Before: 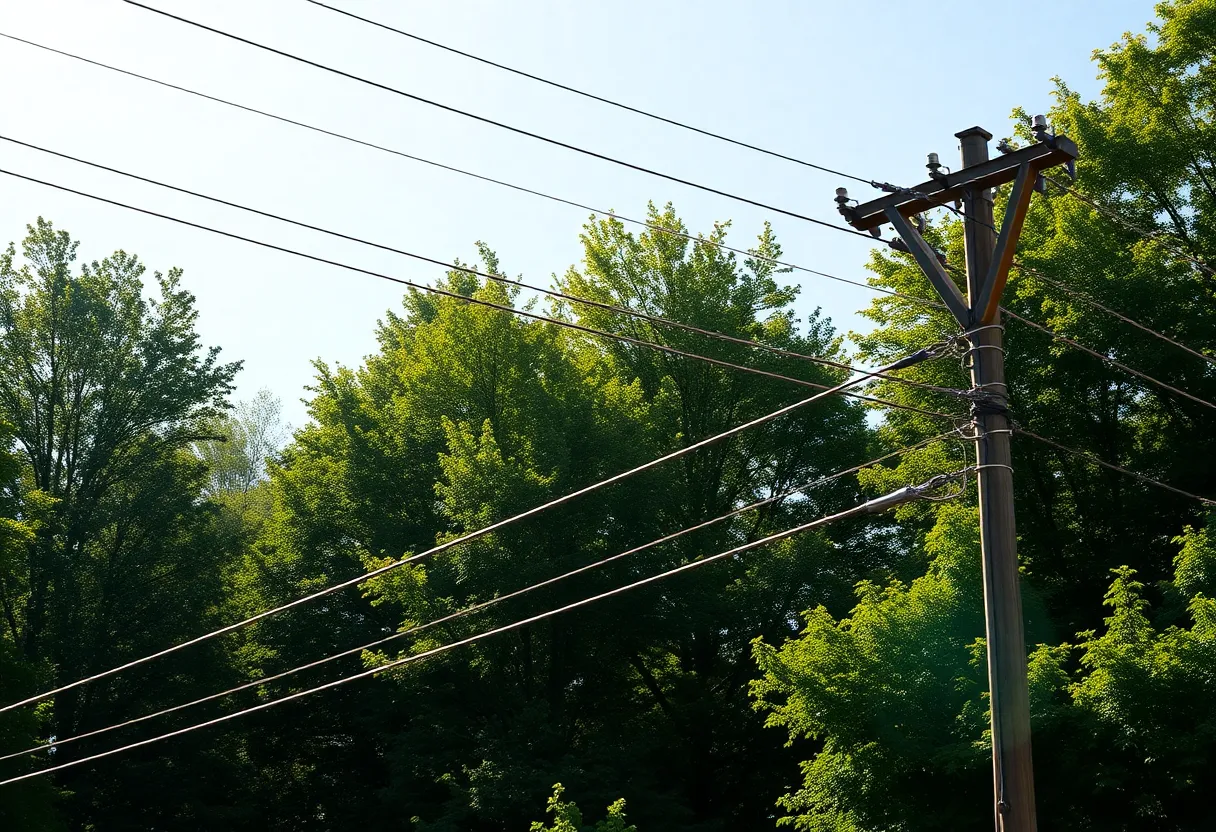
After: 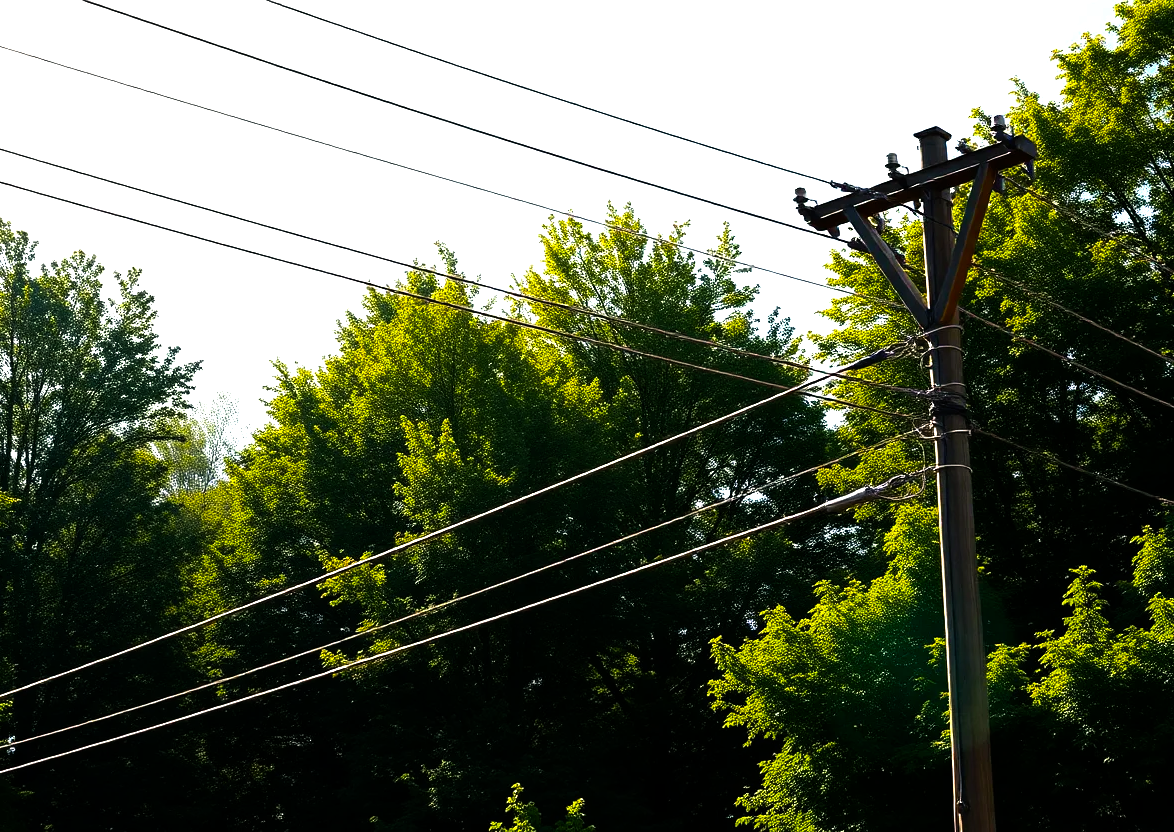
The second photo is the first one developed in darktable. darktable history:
crop and rotate: left 3.389%
color balance rgb: highlights gain › chroma 1.751%, highlights gain › hue 56.34°, perceptual saturation grading › global saturation 25.283%, perceptual brilliance grading › global brilliance 15.319%, perceptual brilliance grading › shadows -35.613%, global vibrance 25.028%, contrast 19.815%
